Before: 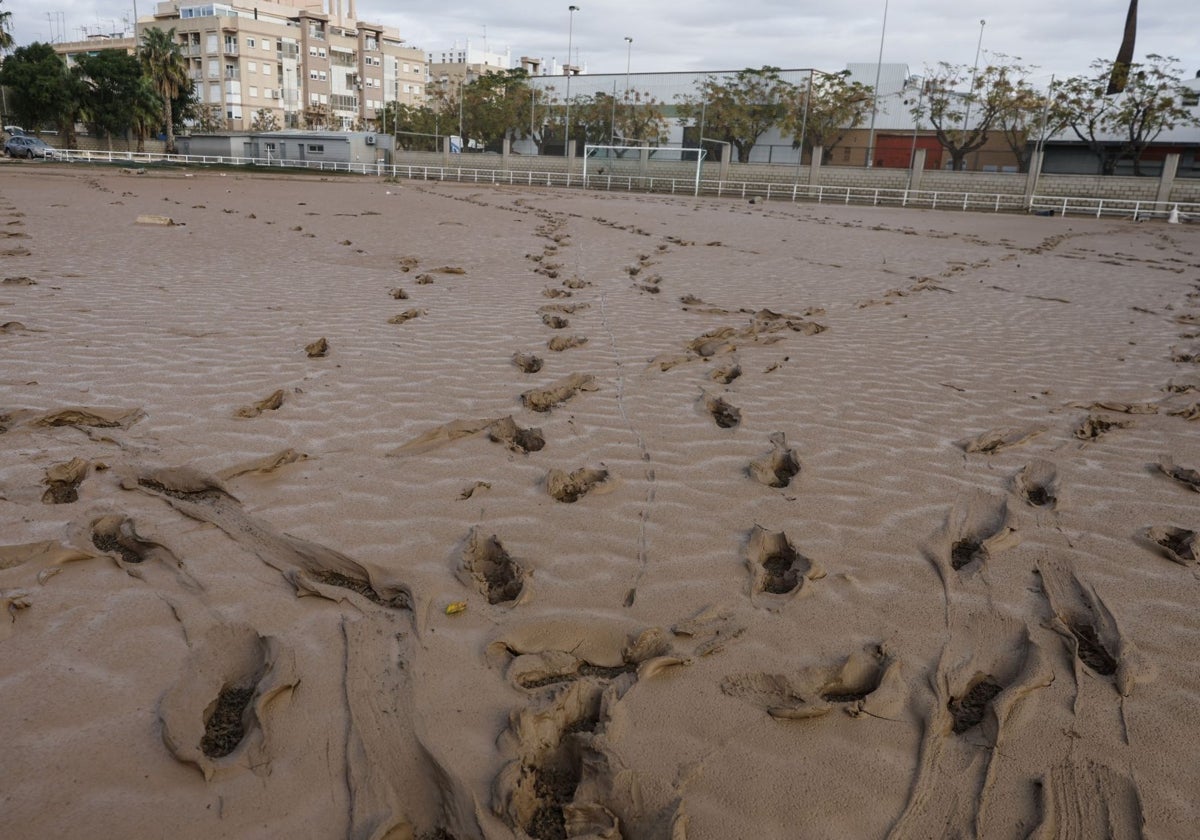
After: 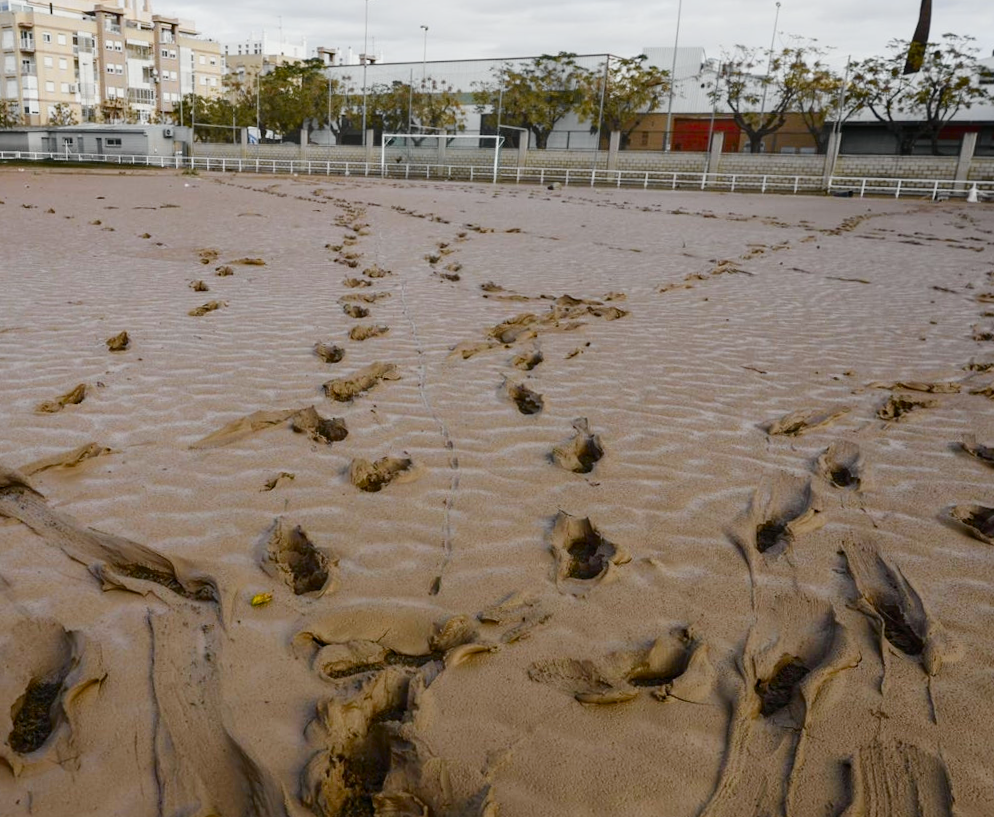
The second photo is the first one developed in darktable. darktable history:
tone curve: curves: ch0 [(0, 0) (0.037, 0.025) (0.131, 0.093) (0.275, 0.256) (0.476, 0.517) (0.607, 0.667) (0.691, 0.745) (0.789, 0.836) (0.911, 0.925) (0.997, 0.995)]; ch1 [(0, 0) (0.301, 0.3) (0.444, 0.45) (0.493, 0.495) (0.507, 0.503) (0.534, 0.533) (0.582, 0.58) (0.658, 0.693) (0.746, 0.77) (1, 1)]; ch2 [(0, 0) (0.246, 0.233) (0.36, 0.352) (0.415, 0.418) (0.476, 0.492) (0.502, 0.504) (0.525, 0.518) (0.539, 0.544) (0.586, 0.602) (0.634, 0.651) (0.706, 0.727) (0.853, 0.852) (1, 0.951)], color space Lab, independent channels, preserve colors none
color balance rgb: perceptual saturation grading › global saturation 20%, perceptual saturation grading › highlights -25%, perceptual saturation grading › shadows 50%
crop: left 16.145%
rotate and perspective: rotation -1°, crop left 0.011, crop right 0.989, crop top 0.025, crop bottom 0.975
